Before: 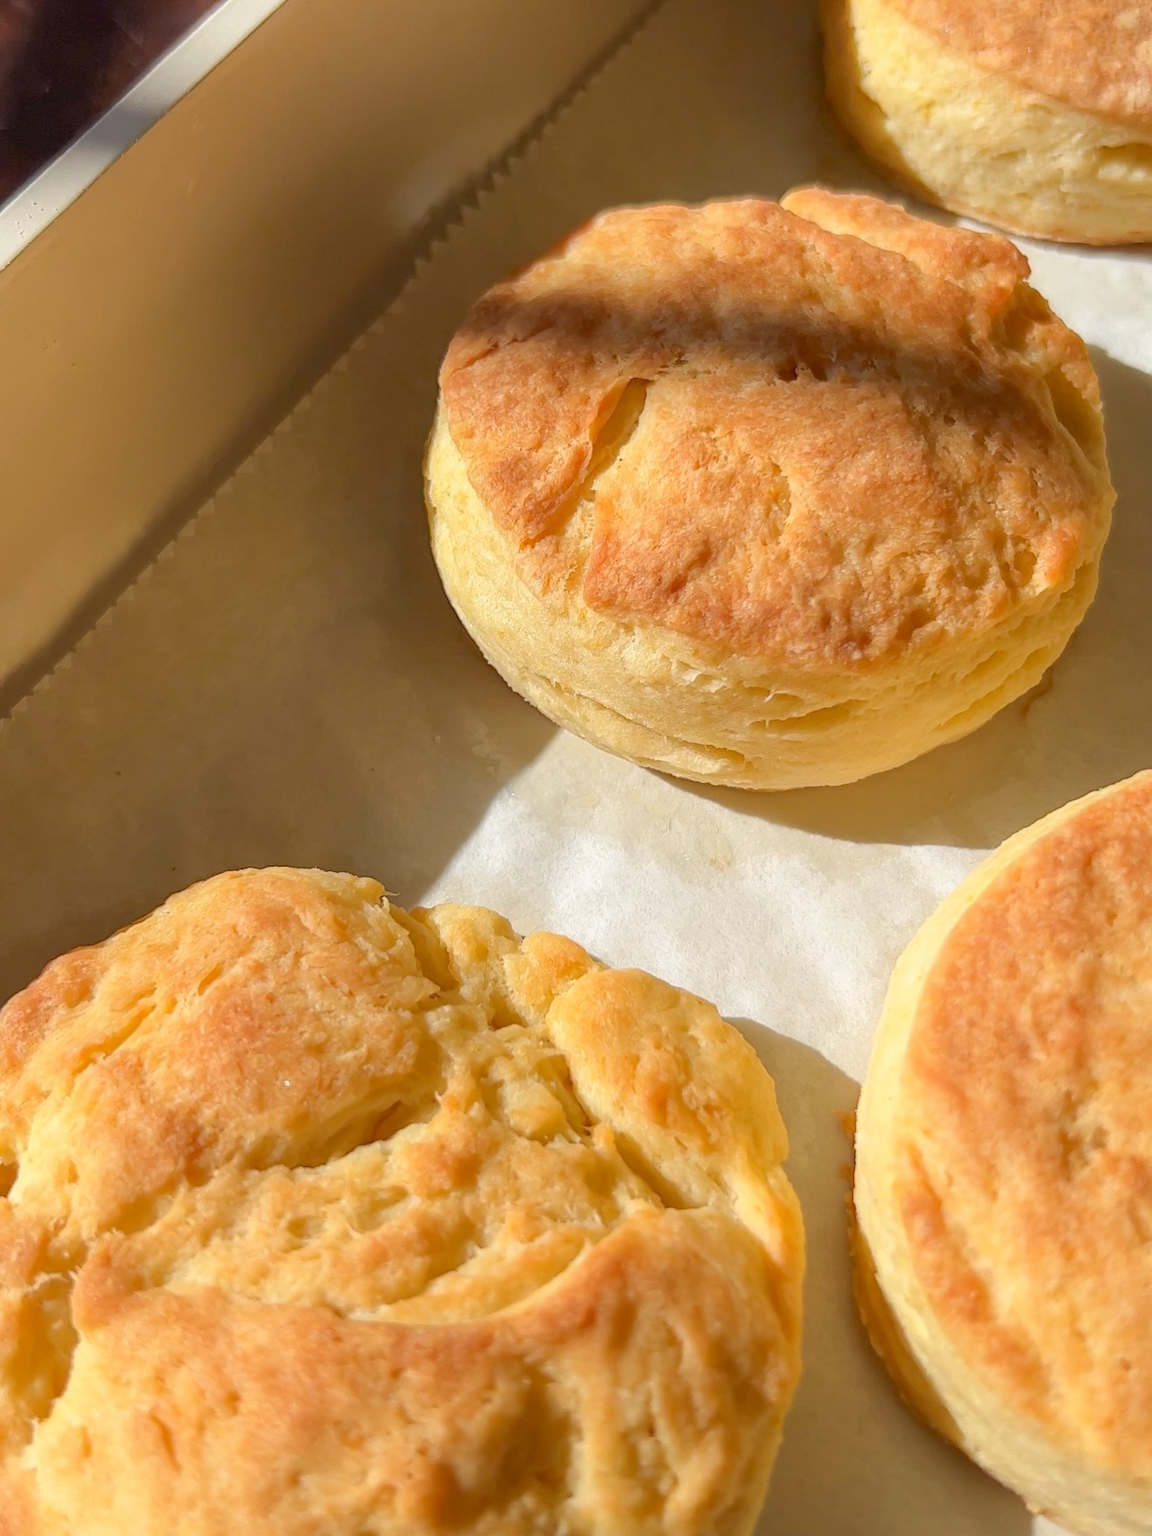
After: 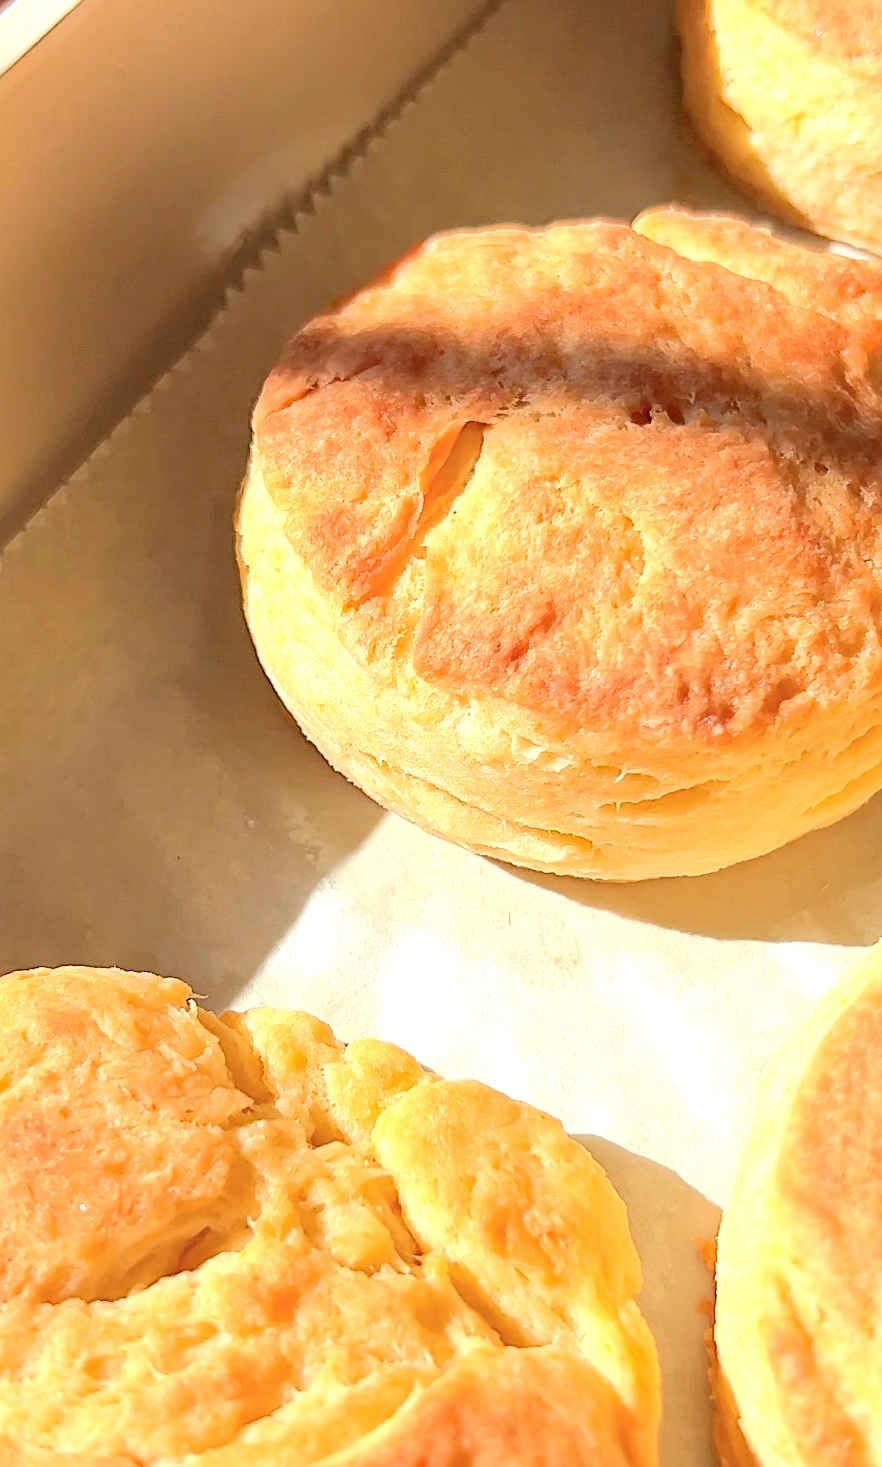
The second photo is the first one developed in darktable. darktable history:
crop: left 18.502%, right 12.157%, bottom 14.264%
sharpen: on, module defaults
exposure: black level correction -0.002, exposure 0.705 EV, compensate highlight preservation false
tone curve: curves: ch0 [(0.003, 0) (0.066, 0.023) (0.149, 0.094) (0.264, 0.238) (0.395, 0.421) (0.517, 0.56) (0.688, 0.743) (0.813, 0.846) (1, 1)]; ch1 [(0, 0) (0.164, 0.115) (0.337, 0.332) (0.39, 0.398) (0.464, 0.461) (0.501, 0.5) (0.507, 0.503) (0.534, 0.537) (0.577, 0.59) (0.652, 0.681) (0.733, 0.749) (0.811, 0.796) (1, 1)]; ch2 [(0, 0) (0.337, 0.382) (0.464, 0.476) (0.501, 0.502) (0.527, 0.54) (0.551, 0.565) (0.6, 0.59) (0.687, 0.675) (1, 1)], color space Lab, independent channels, preserve colors none
haze removal: compatibility mode true, adaptive false
